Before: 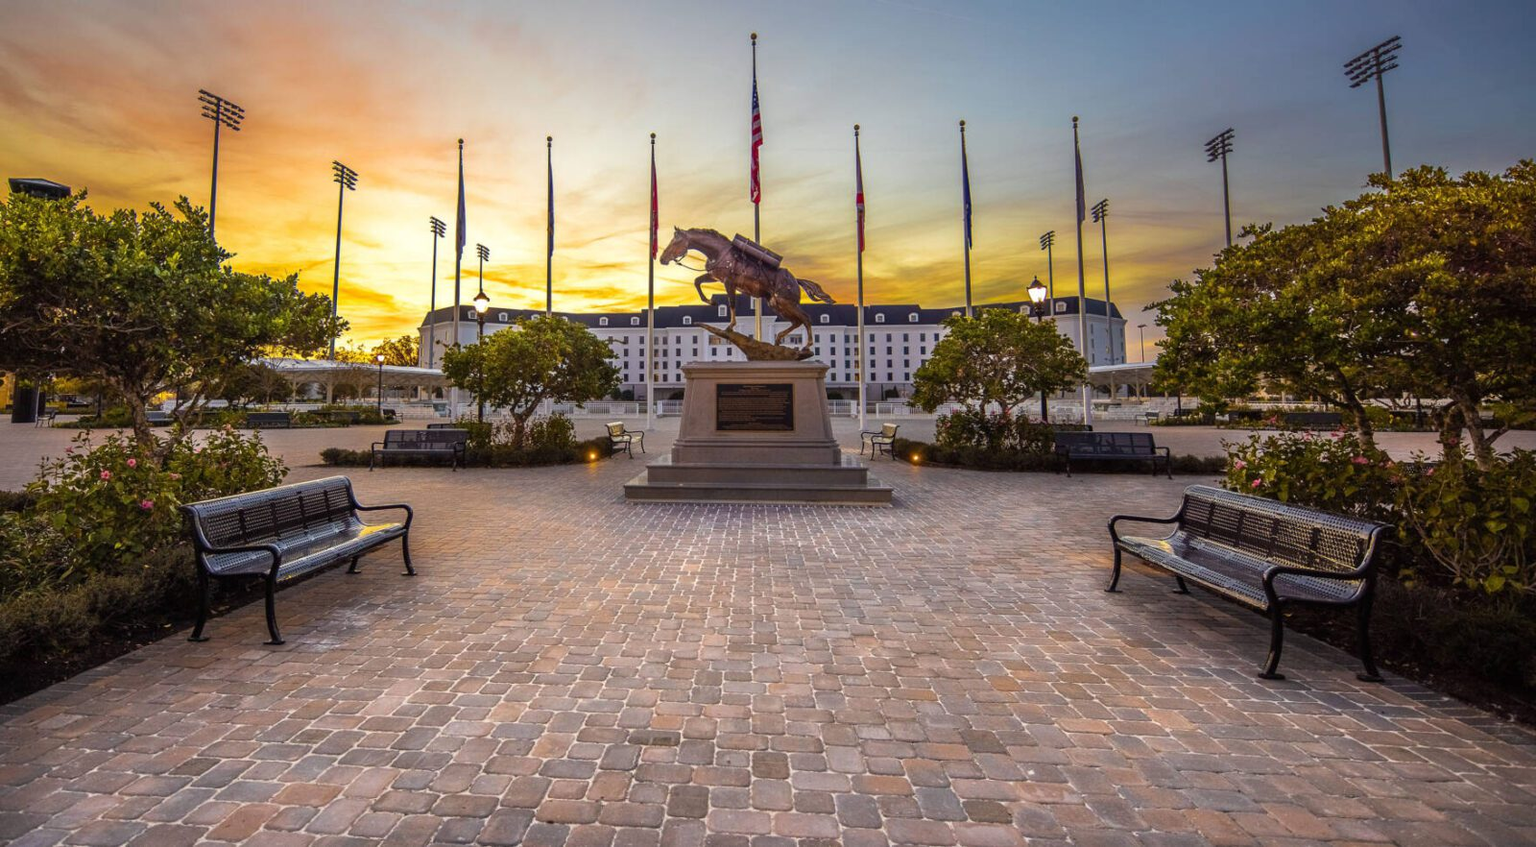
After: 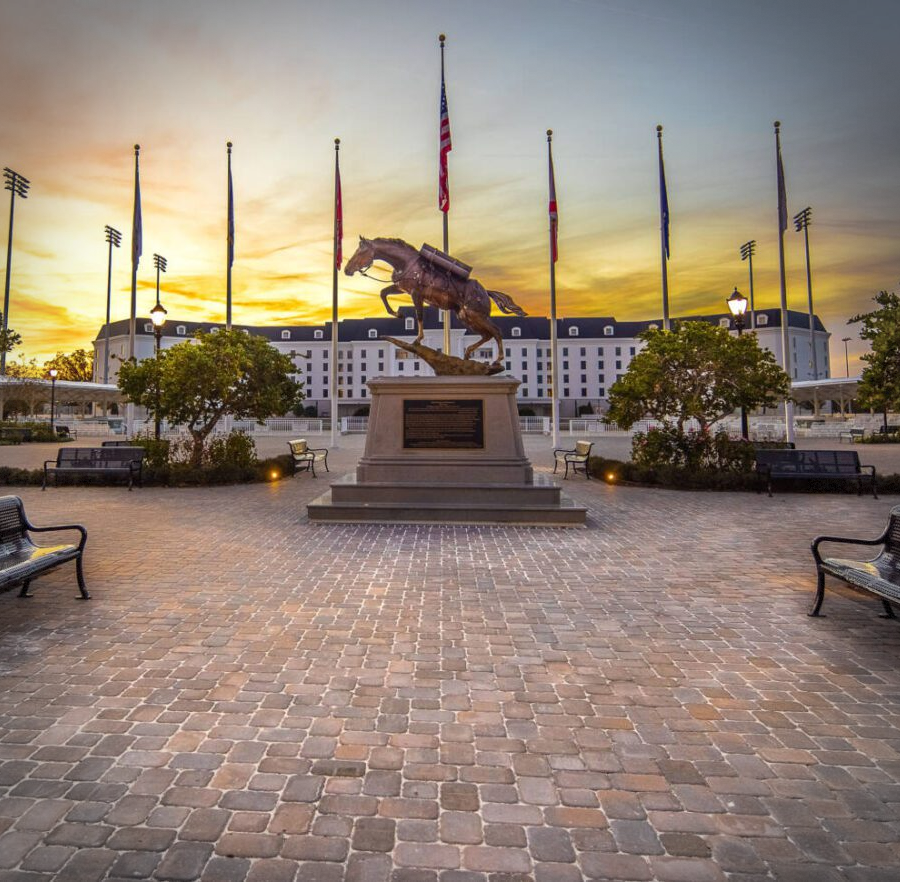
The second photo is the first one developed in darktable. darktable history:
vignetting: dithering 8-bit output, unbound false
crop: left 21.496%, right 22.254%
